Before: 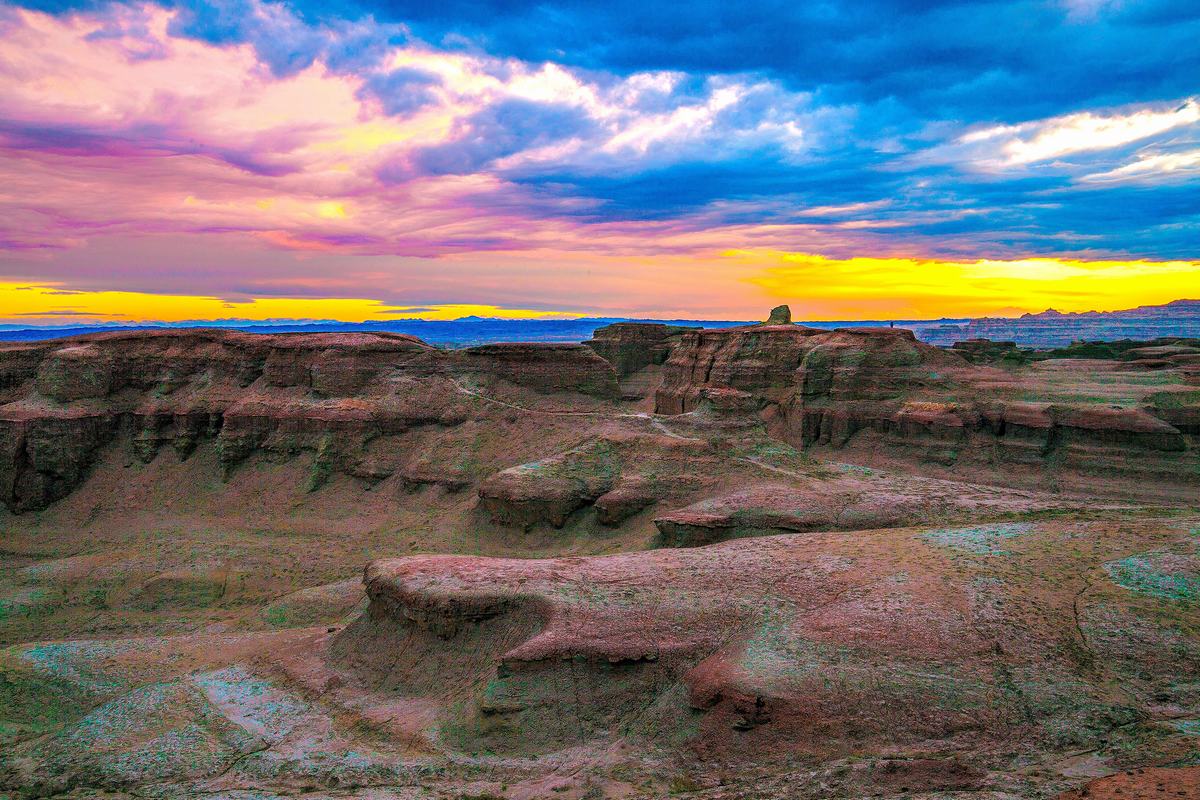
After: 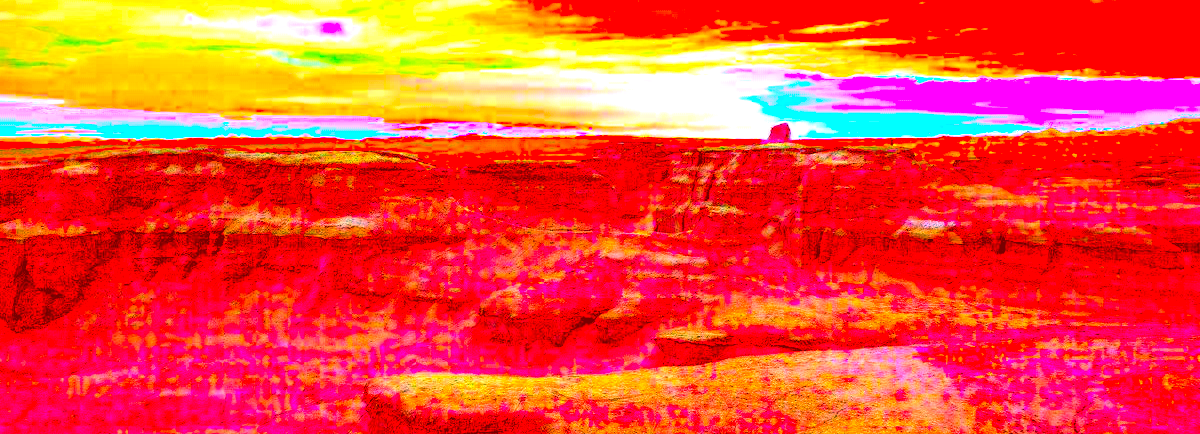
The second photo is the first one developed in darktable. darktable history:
exposure: black level correction 0.001, exposure 1.319 EV, compensate exposure bias true, compensate highlight preservation false
contrast brightness saturation: brightness 0.122
crop and rotate: top 22.753%, bottom 22.986%
color correction: highlights a* -39.35, highlights b* -39.54, shadows a* -39.47, shadows b* -39.86, saturation -2.96
color balance rgb: highlights gain › luminance 20.123%, highlights gain › chroma 2.801%, highlights gain › hue 171.8°, perceptual saturation grading › global saturation 0.04%, global vibrance 20%
